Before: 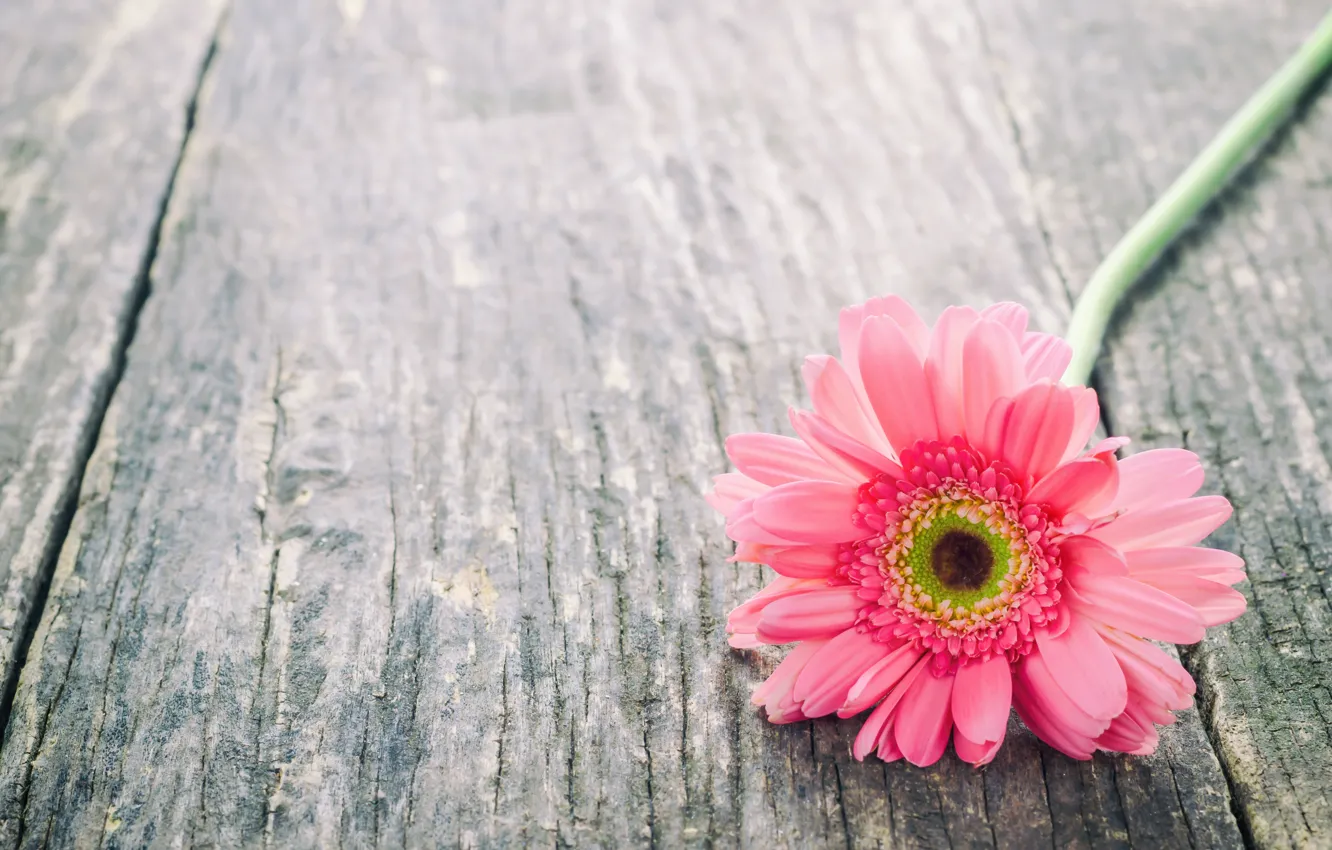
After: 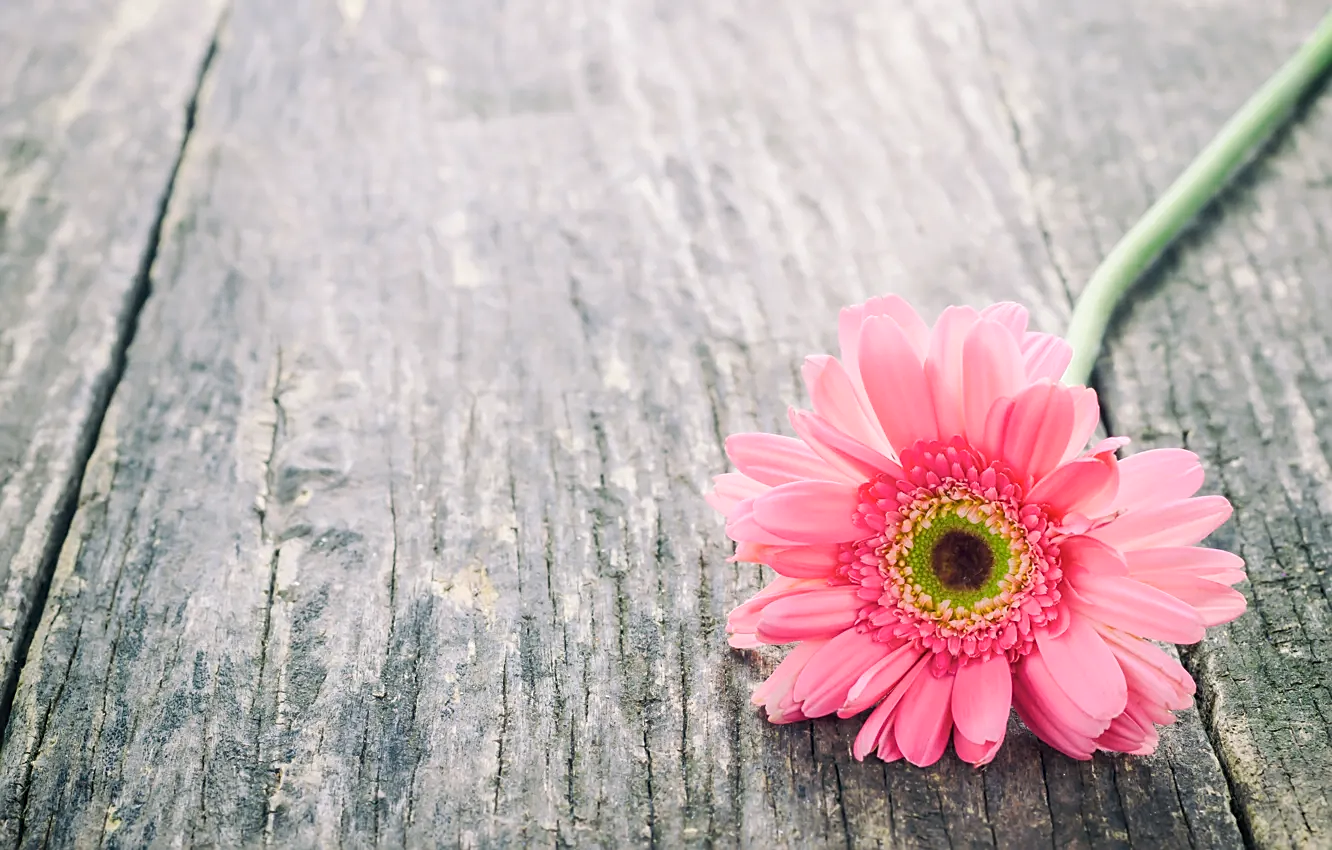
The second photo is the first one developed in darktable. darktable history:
sharpen: on, module defaults
color zones: curves: ch0 [(0.25, 0.5) (0.636, 0.25) (0.75, 0.5)]
